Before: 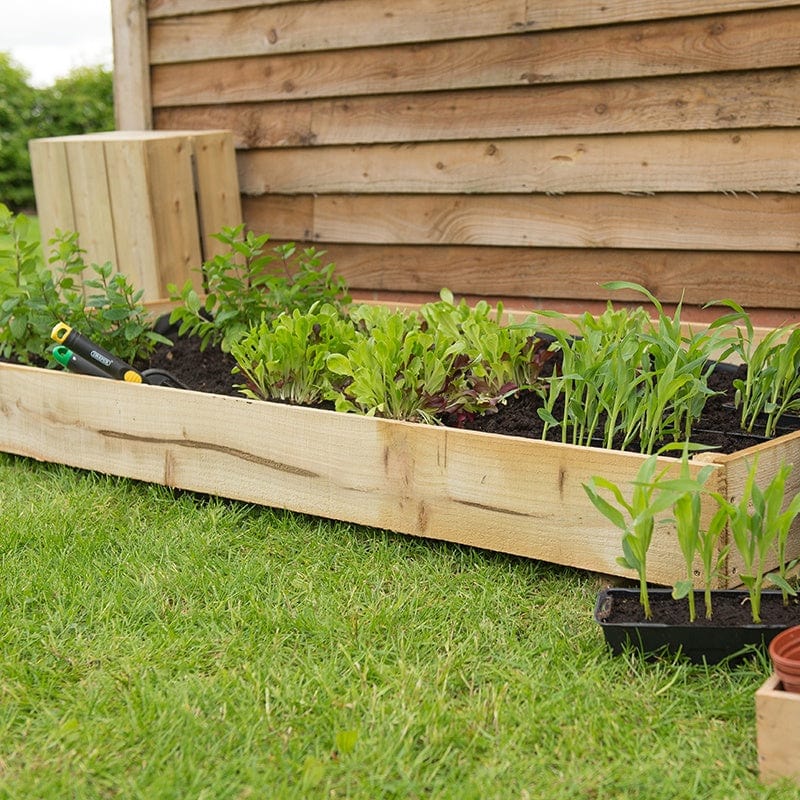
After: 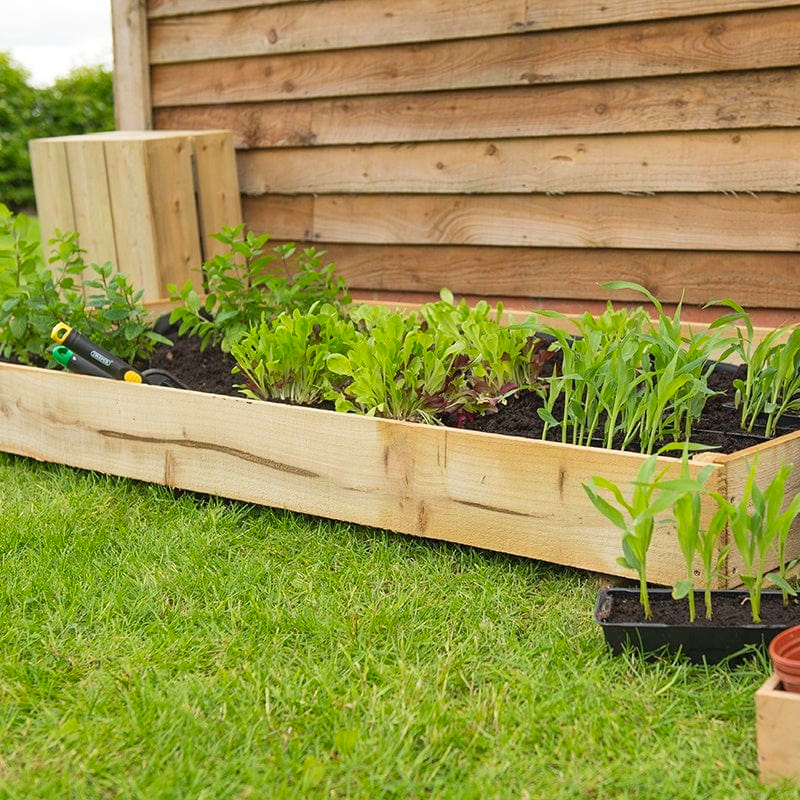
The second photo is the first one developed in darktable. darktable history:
contrast brightness saturation: contrast 0.07, brightness 0.082, saturation 0.176
shadows and highlights: highlights color adjustment 46.75%, soften with gaussian
